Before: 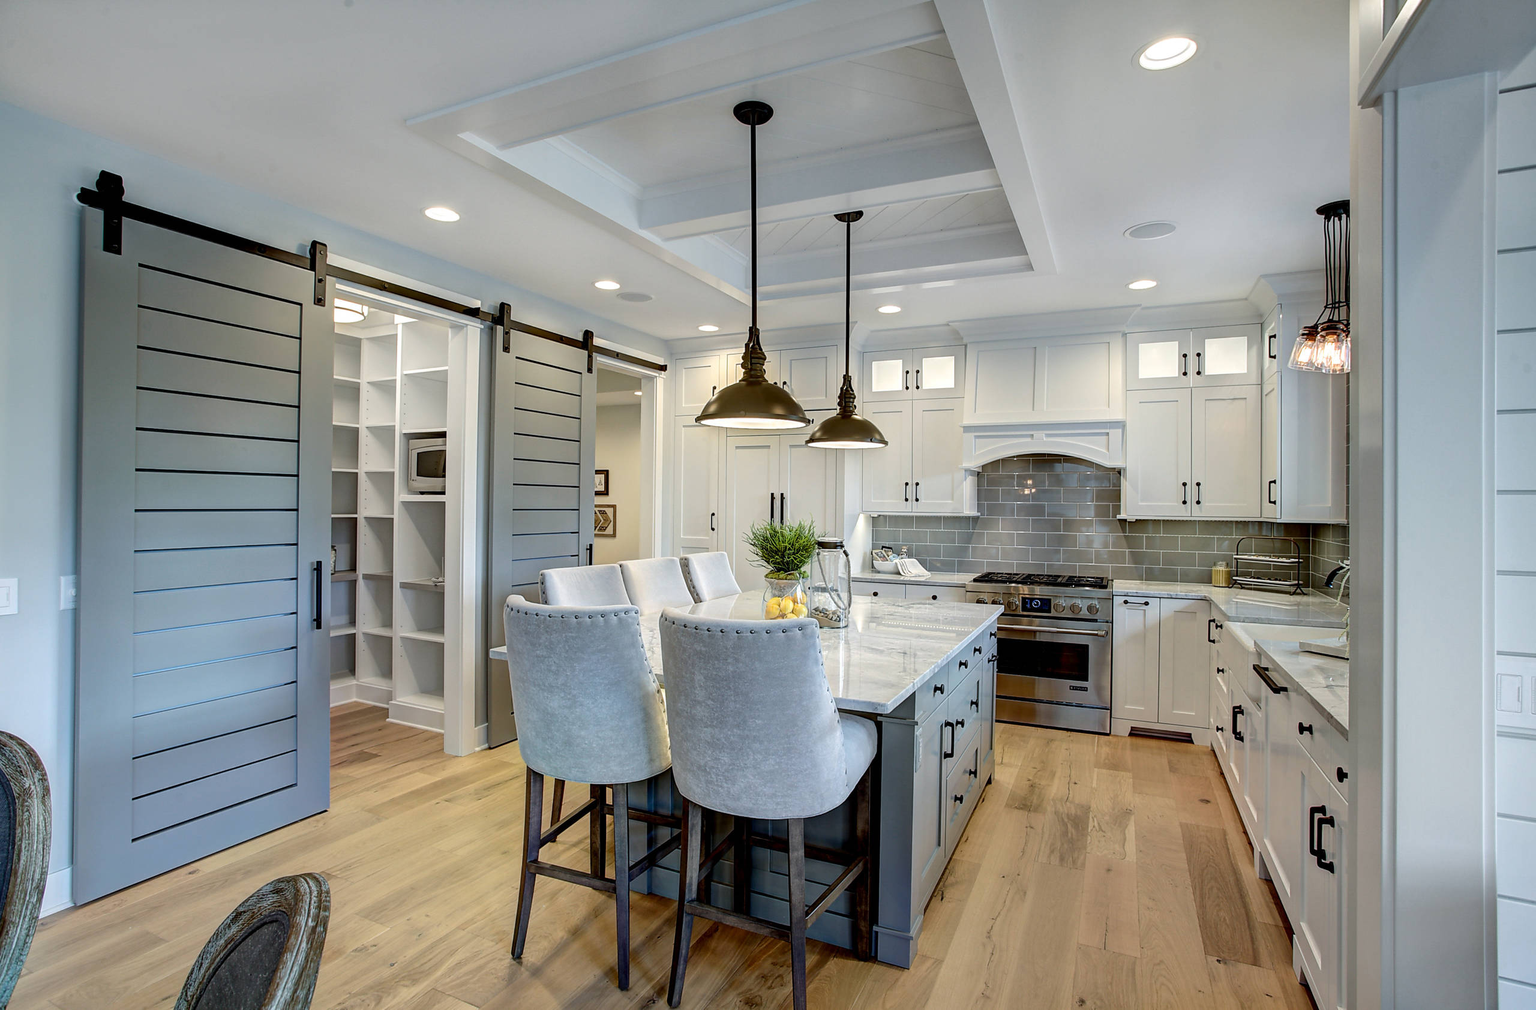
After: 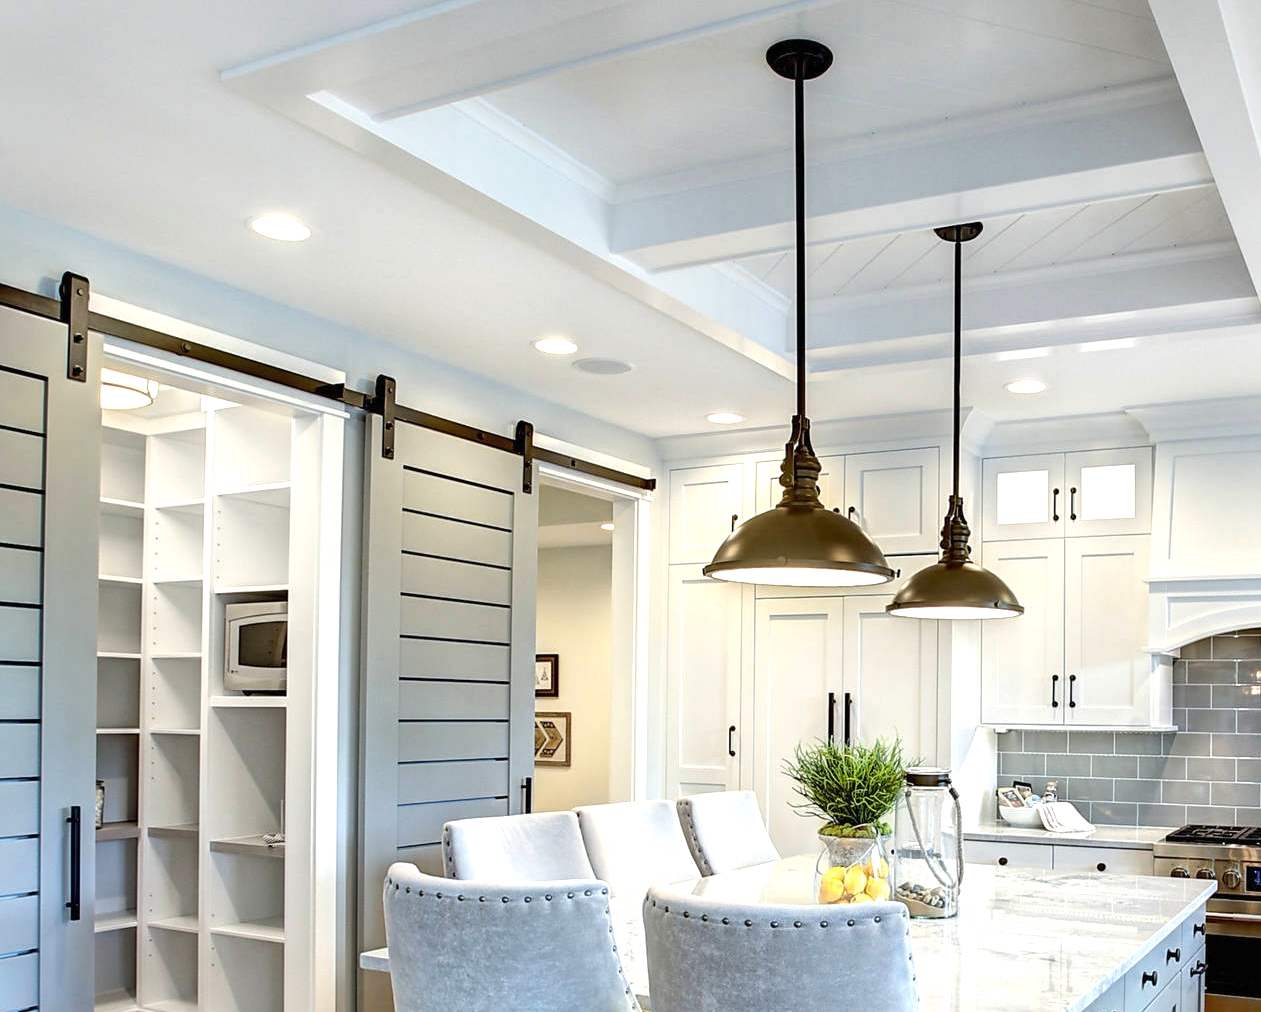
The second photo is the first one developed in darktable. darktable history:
exposure: black level correction 0, exposure 0.7 EV, compensate exposure bias true, compensate highlight preservation false
crop: left 17.835%, top 7.675%, right 32.881%, bottom 32.213%
